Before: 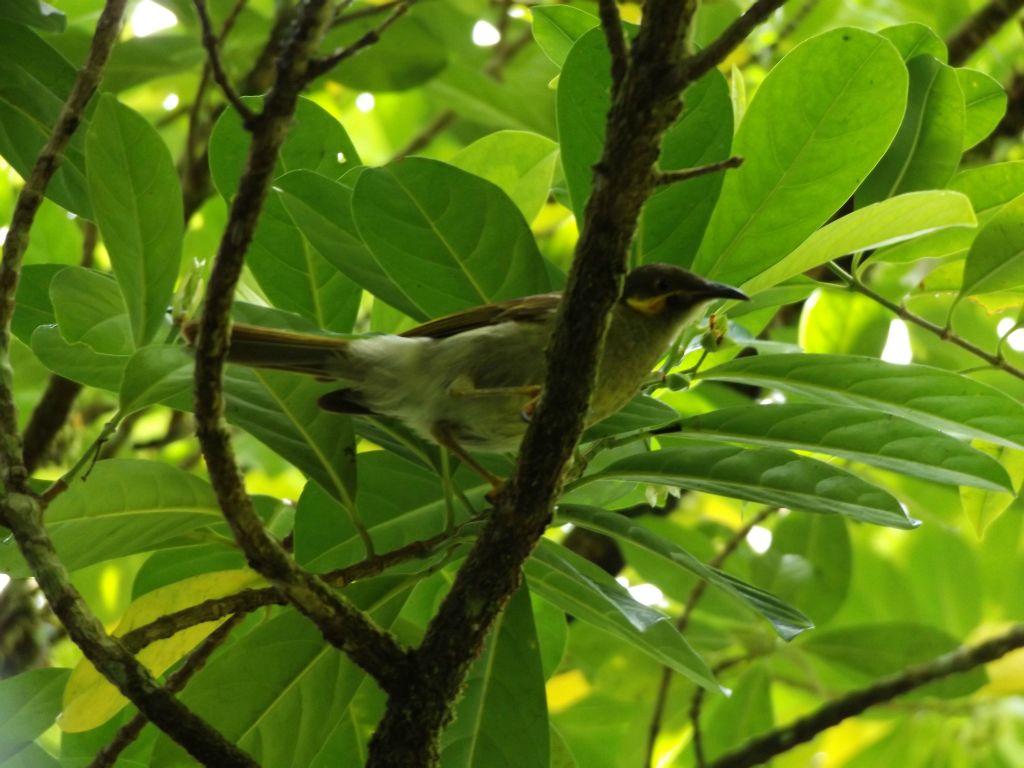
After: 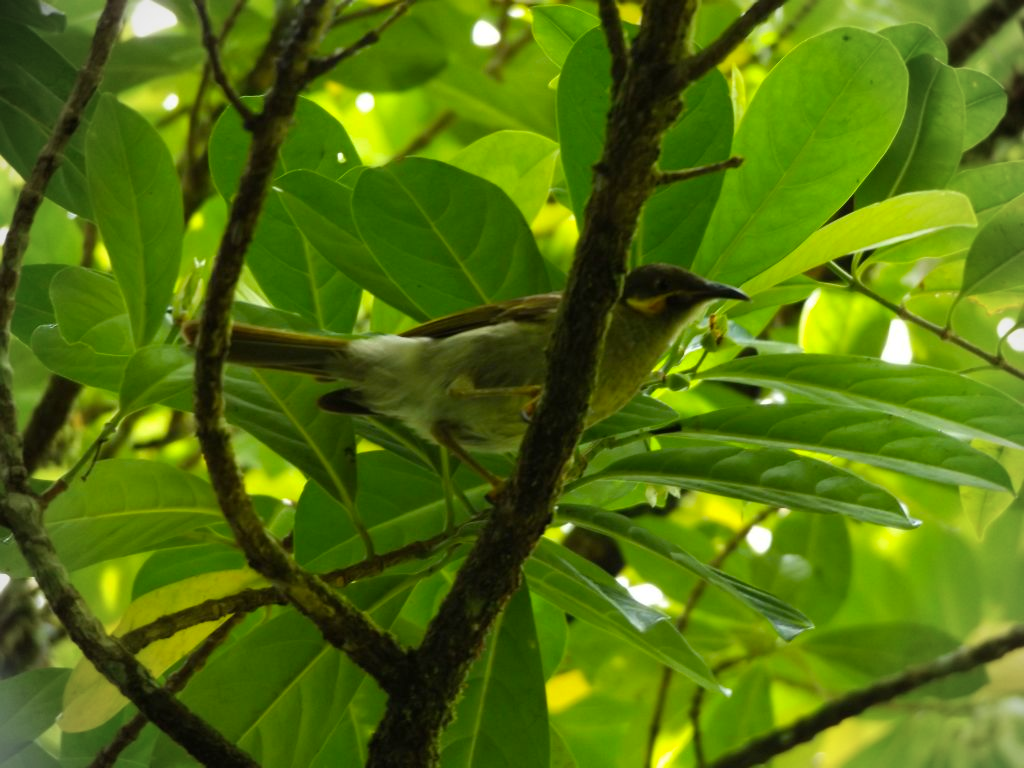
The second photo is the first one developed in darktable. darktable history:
color balance rgb: perceptual saturation grading › global saturation 10%, global vibrance 10%
vignetting: fall-off radius 60.92%
